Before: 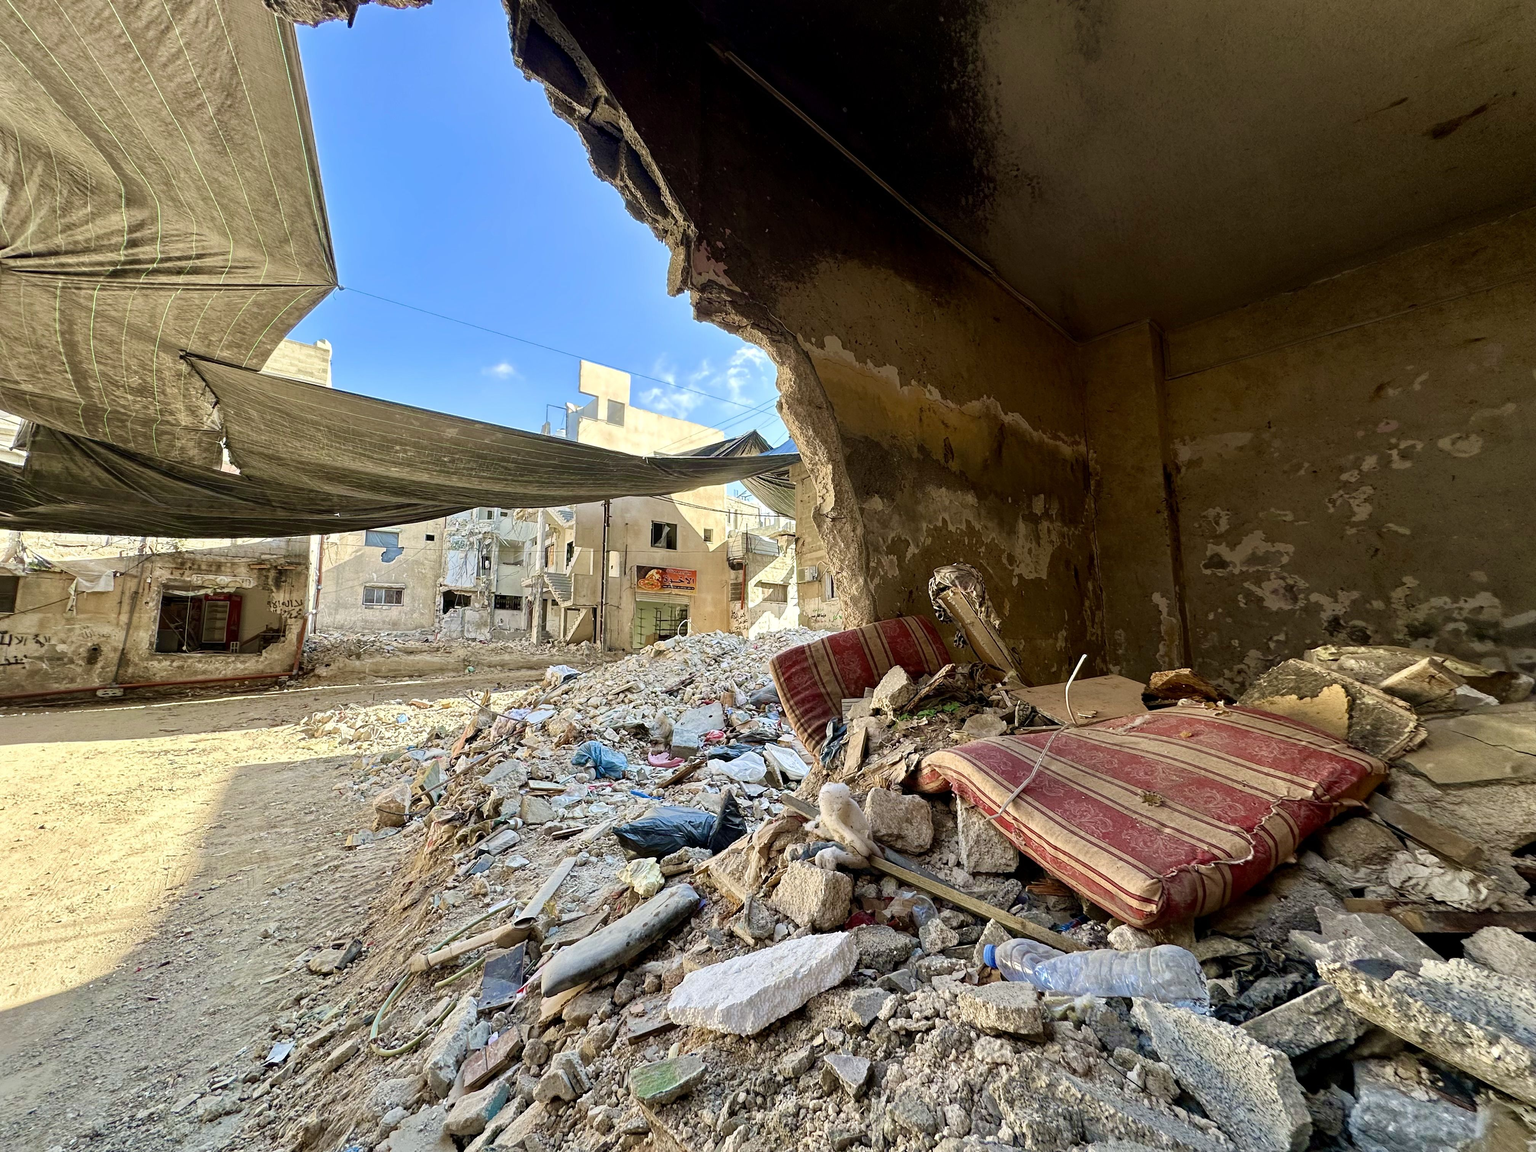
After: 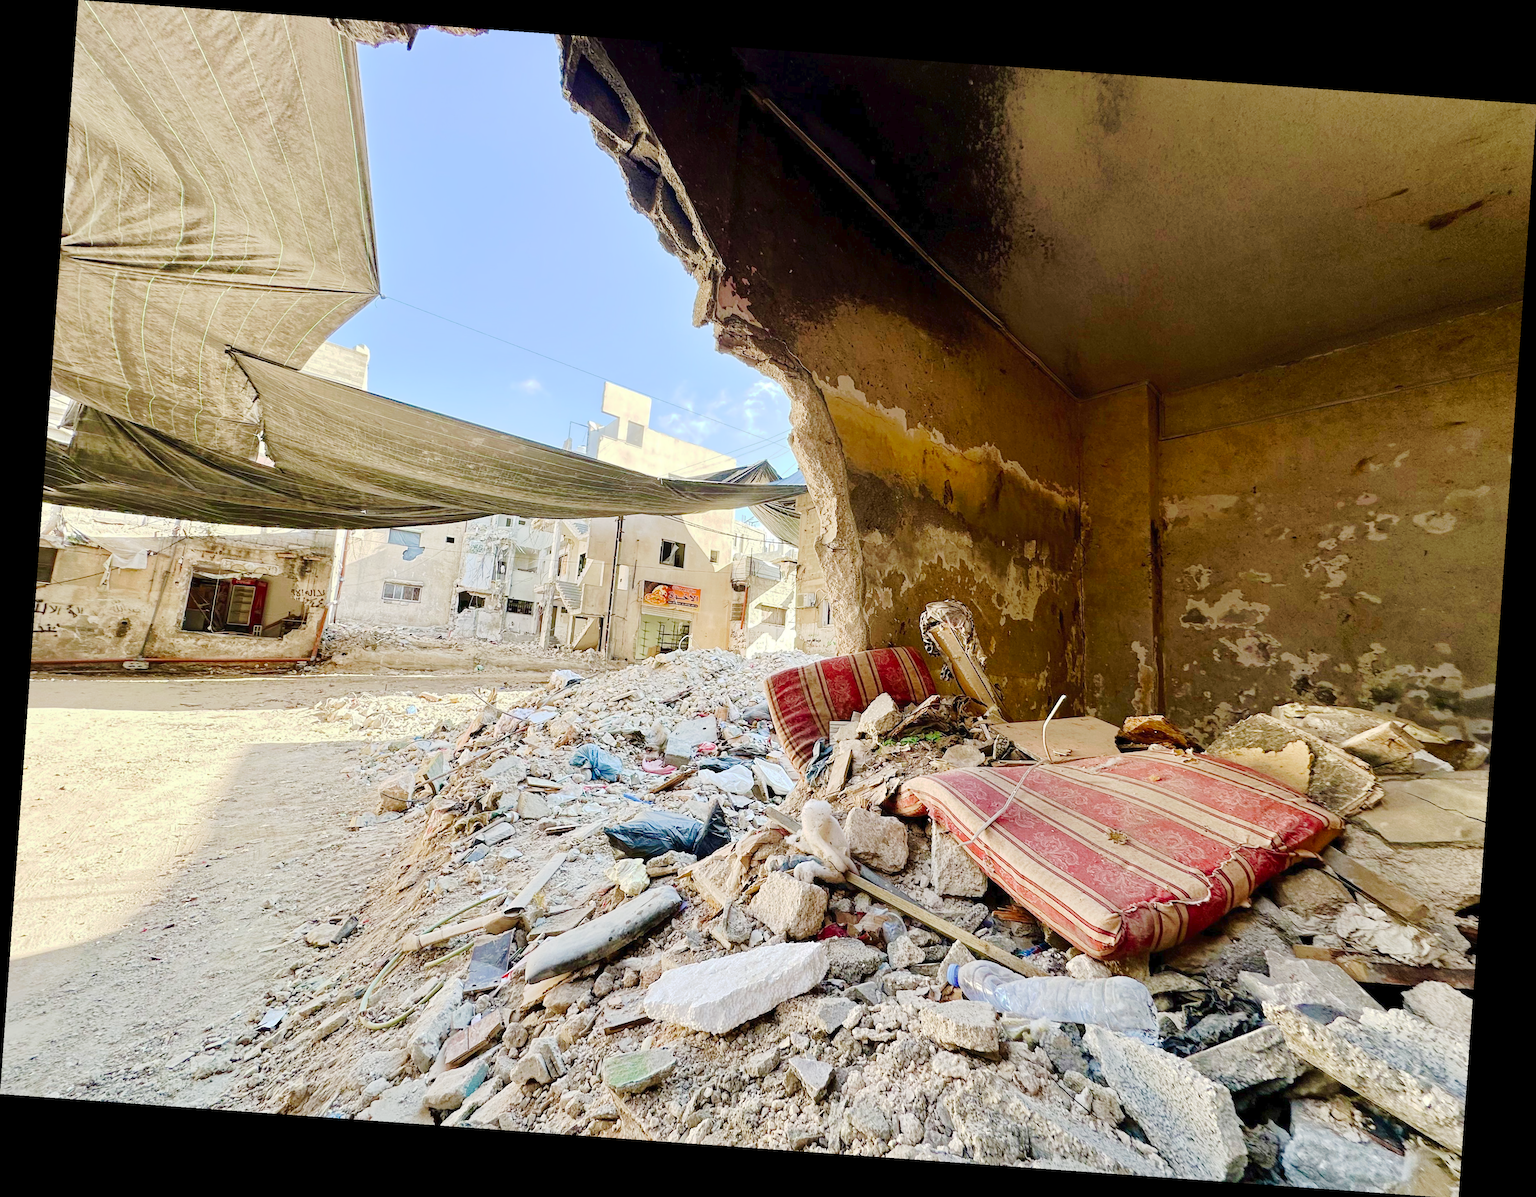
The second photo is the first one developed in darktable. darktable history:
rotate and perspective: rotation 4.1°, automatic cropping off
tone curve: curves: ch0 [(0, 0) (0.003, 0.021) (0.011, 0.033) (0.025, 0.059) (0.044, 0.097) (0.069, 0.141) (0.1, 0.186) (0.136, 0.237) (0.177, 0.298) (0.224, 0.378) (0.277, 0.47) (0.335, 0.542) (0.399, 0.605) (0.468, 0.678) (0.543, 0.724) (0.623, 0.787) (0.709, 0.829) (0.801, 0.875) (0.898, 0.912) (1, 1)], preserve colors none
